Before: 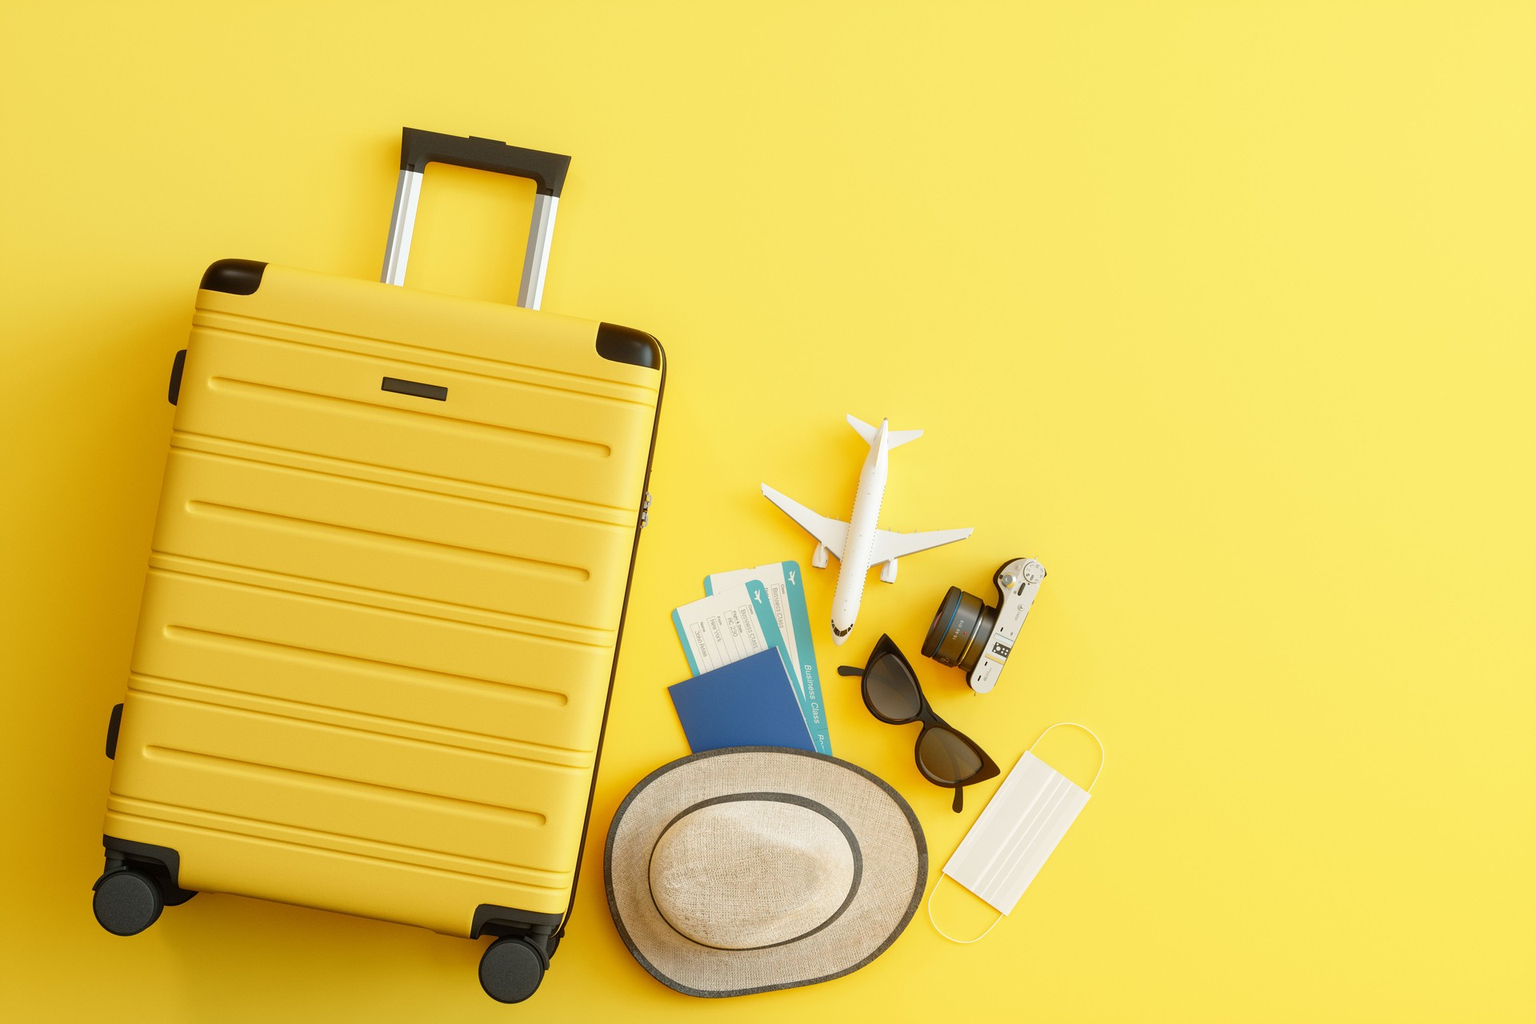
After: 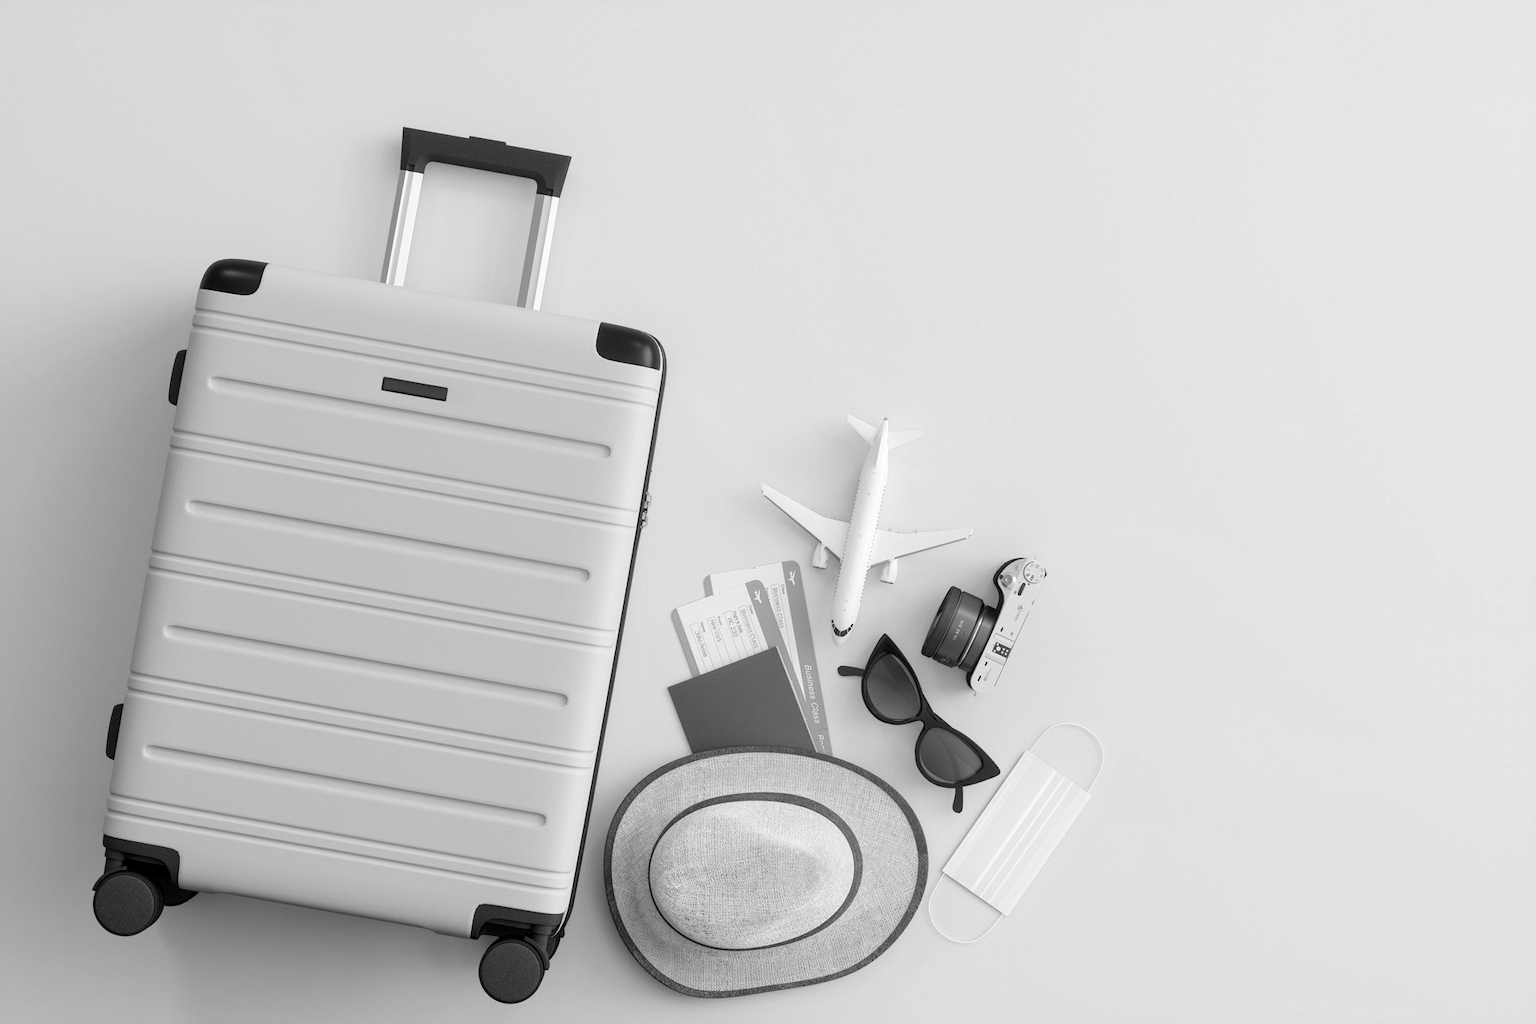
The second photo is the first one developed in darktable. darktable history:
monochrome: on, module defaults
local contrast: highlights 100%, shadows 100%, detail 120%, midtone range 0.2
